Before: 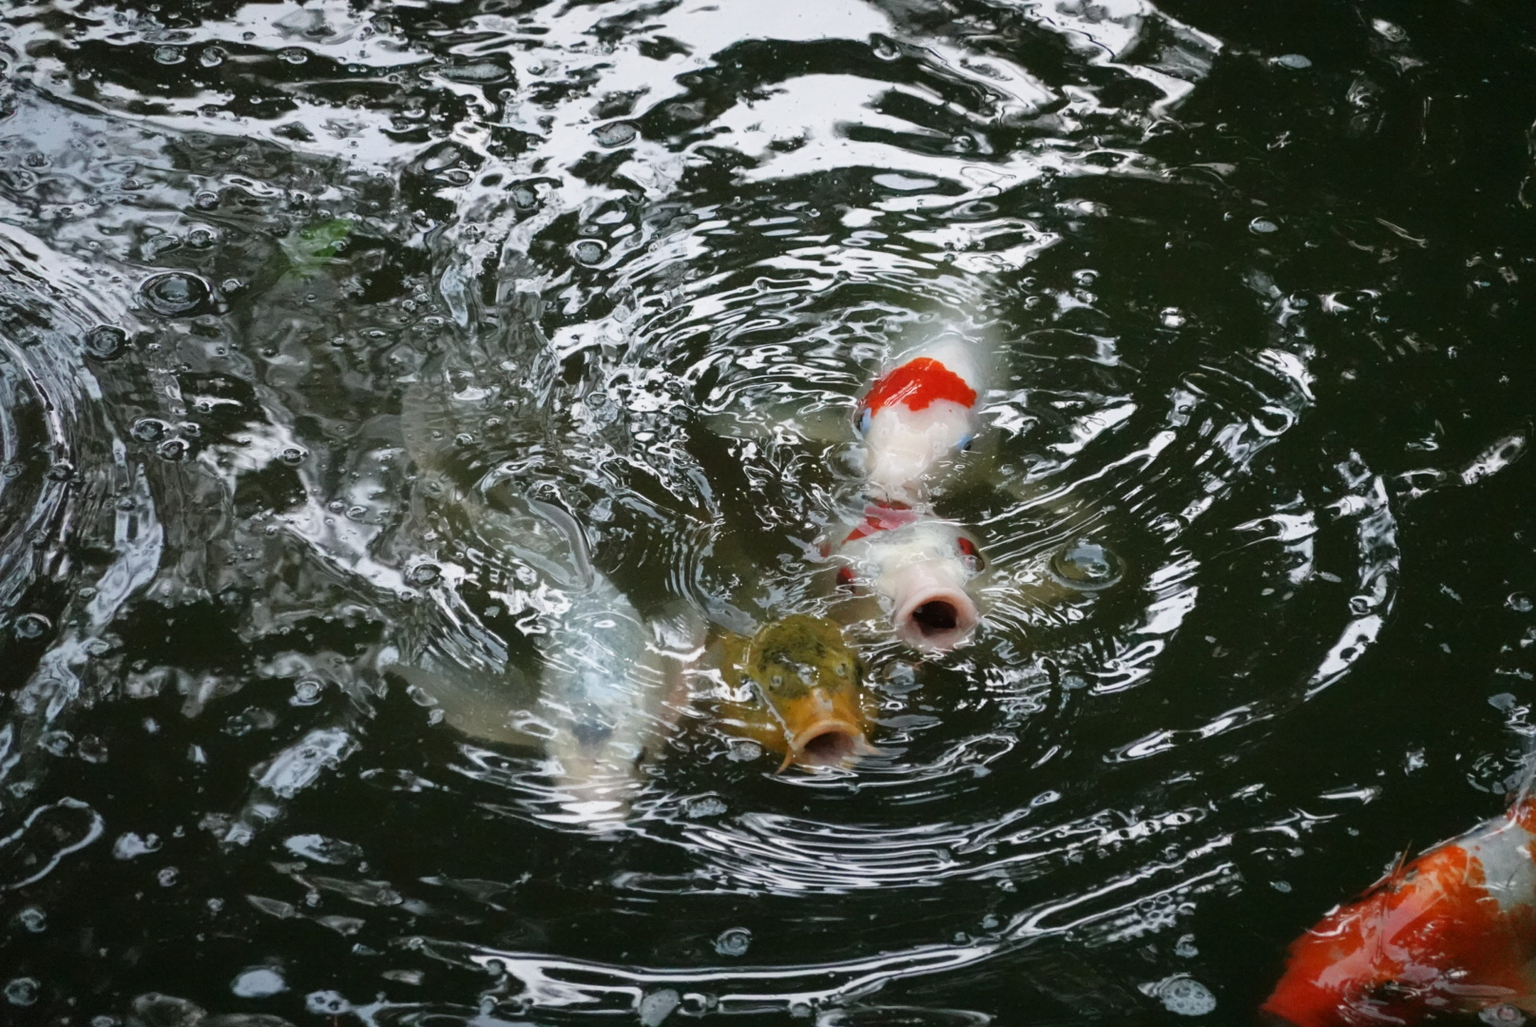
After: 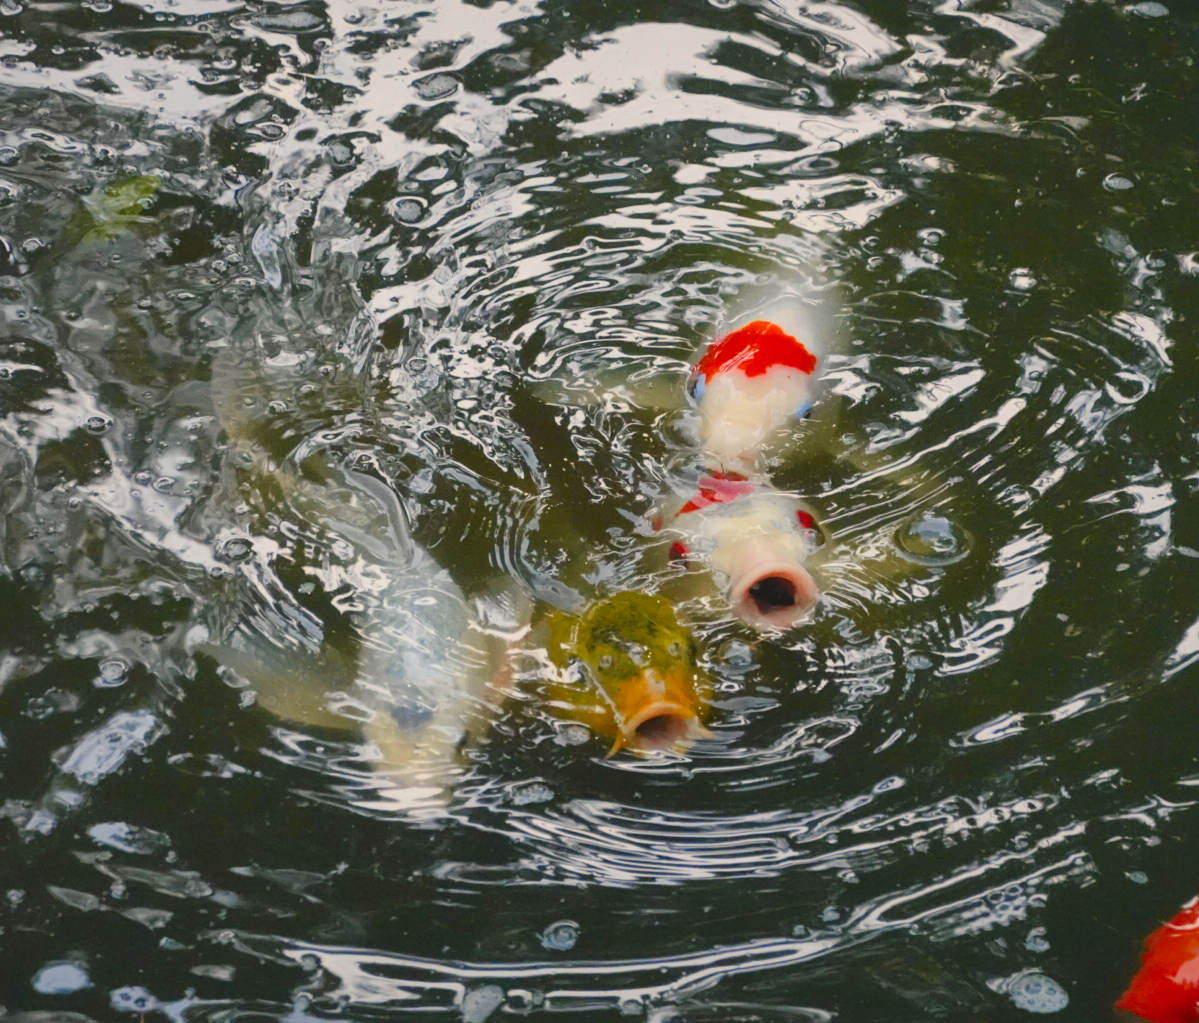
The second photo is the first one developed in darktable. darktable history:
tone curve: curves: ch0 [(0, 0) (0.07, 0.052) (0.23, 0.254) (0.486, 0.53) (0.822, 0.825) (0.994, 0.955)]; ch1 [(0, 0) (0.226, 0.261) (0.379, 0.442) (0.469, 0.472) (0.495, 0.495) (0.514, 0.504) (0.561, 0.568) (0.59, 0.612) (1, 1)]; ch2 [(0, 0) (0.269, 0.299) (0.459, 0.441) (0.498, 0.499) (0.523, 0.52) (0.551, 0.576) (0.629, 0.643) (0.659, 0.681) (0.718, 0.764) (1, 1)], color space Lab, independent channels, preserve colors none
color balance rgb: shadows lift › chroma 2%, shadows lift › hue 247.2°, power › chroma 0.3%, power › hue 25.2°, highlights gain › chroma 3%, highlights gain › hue 60°, global offset › luminance 0.75%, perceptual saturation grading › global saturation 20%, perceptual saturation grading › highlights -20%, perceptual saturation grading › shadows 30%, global vibrance 20%
crop and rotate: left 13.15%, top 5.251%, right 12.609%
shadows and highlights: on, module defaults
